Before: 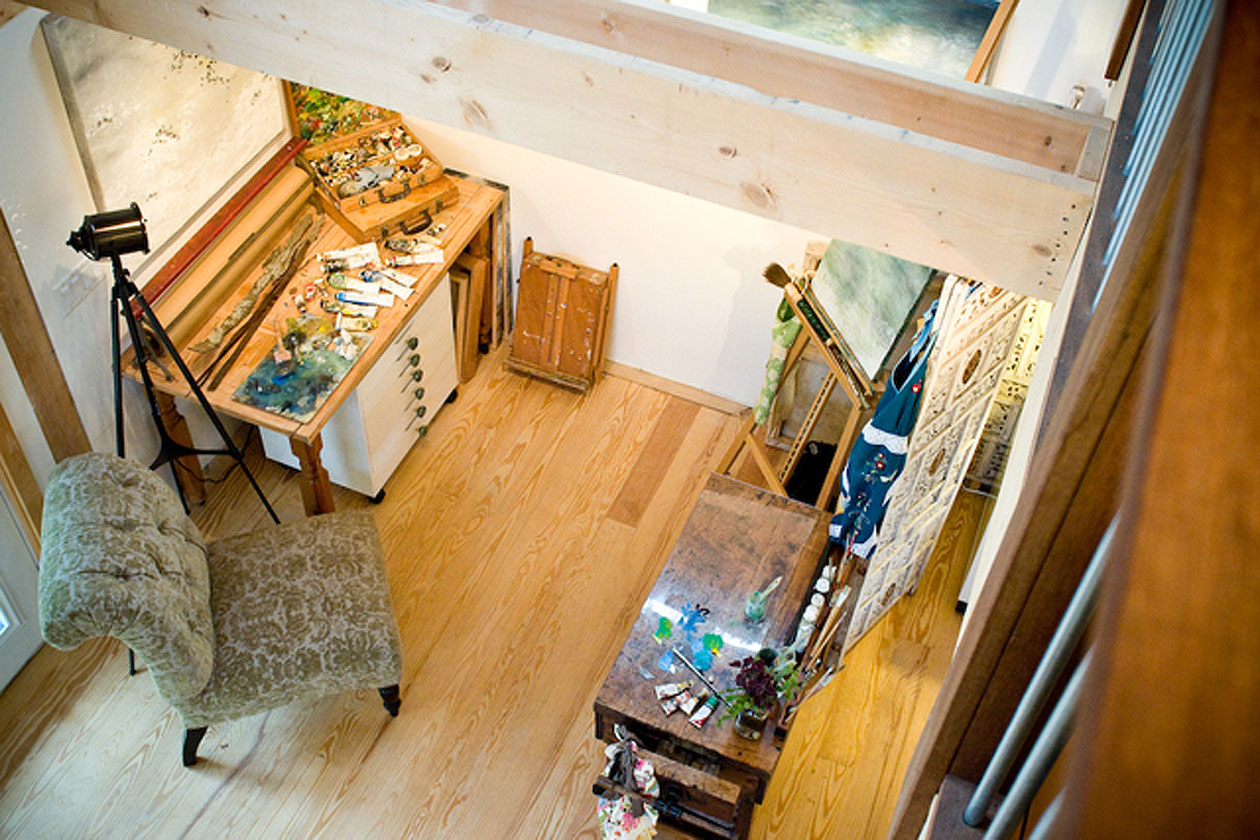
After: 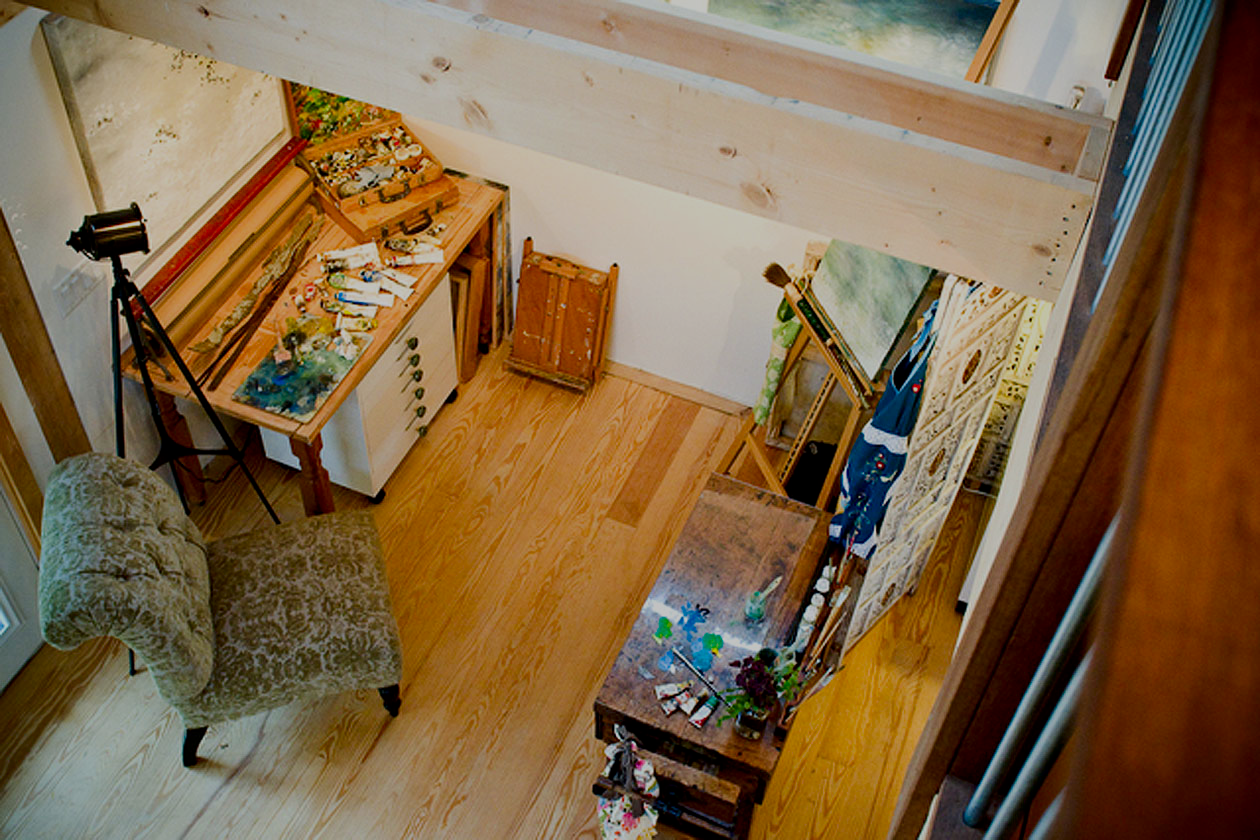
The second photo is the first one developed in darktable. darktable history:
contrast brightness saturation: brightness -0.246, saturation 0.196
filmic rgb: black relative exposure -7.65 EV, white relative exposure 4.56 EV, hardness 3.61
